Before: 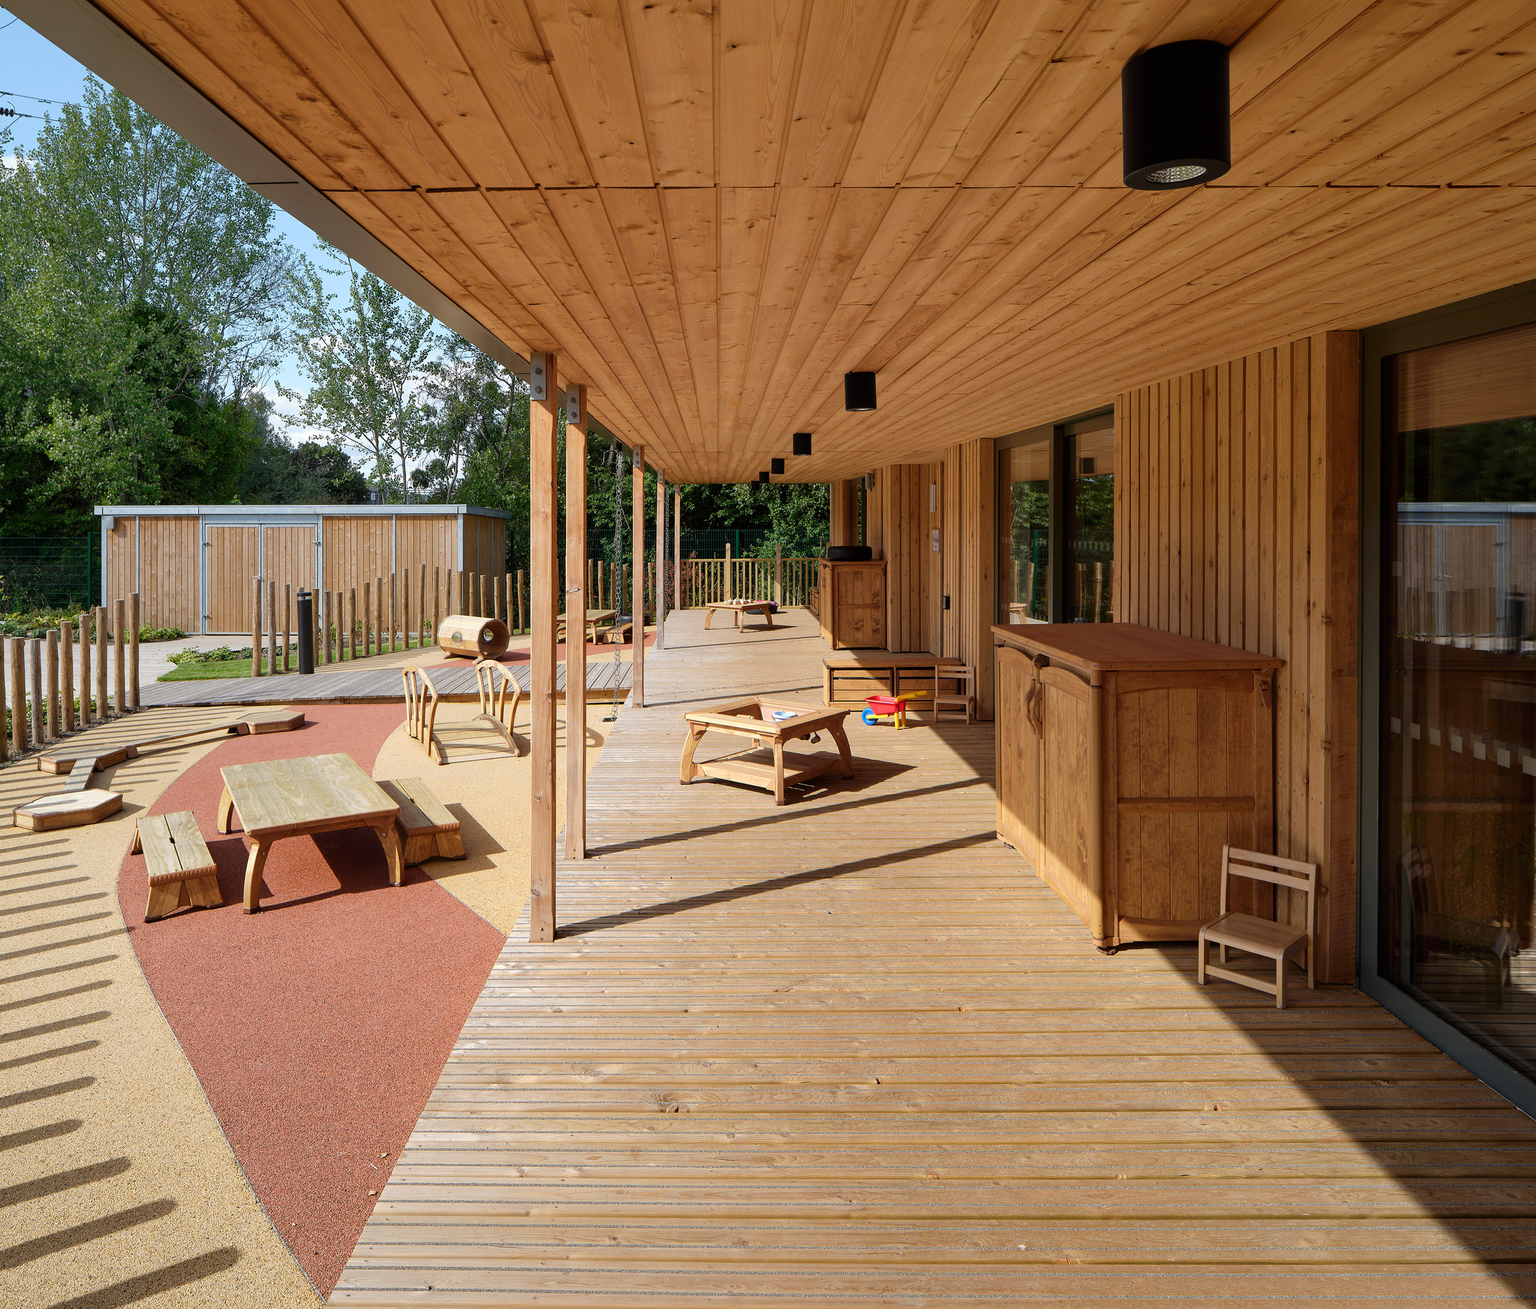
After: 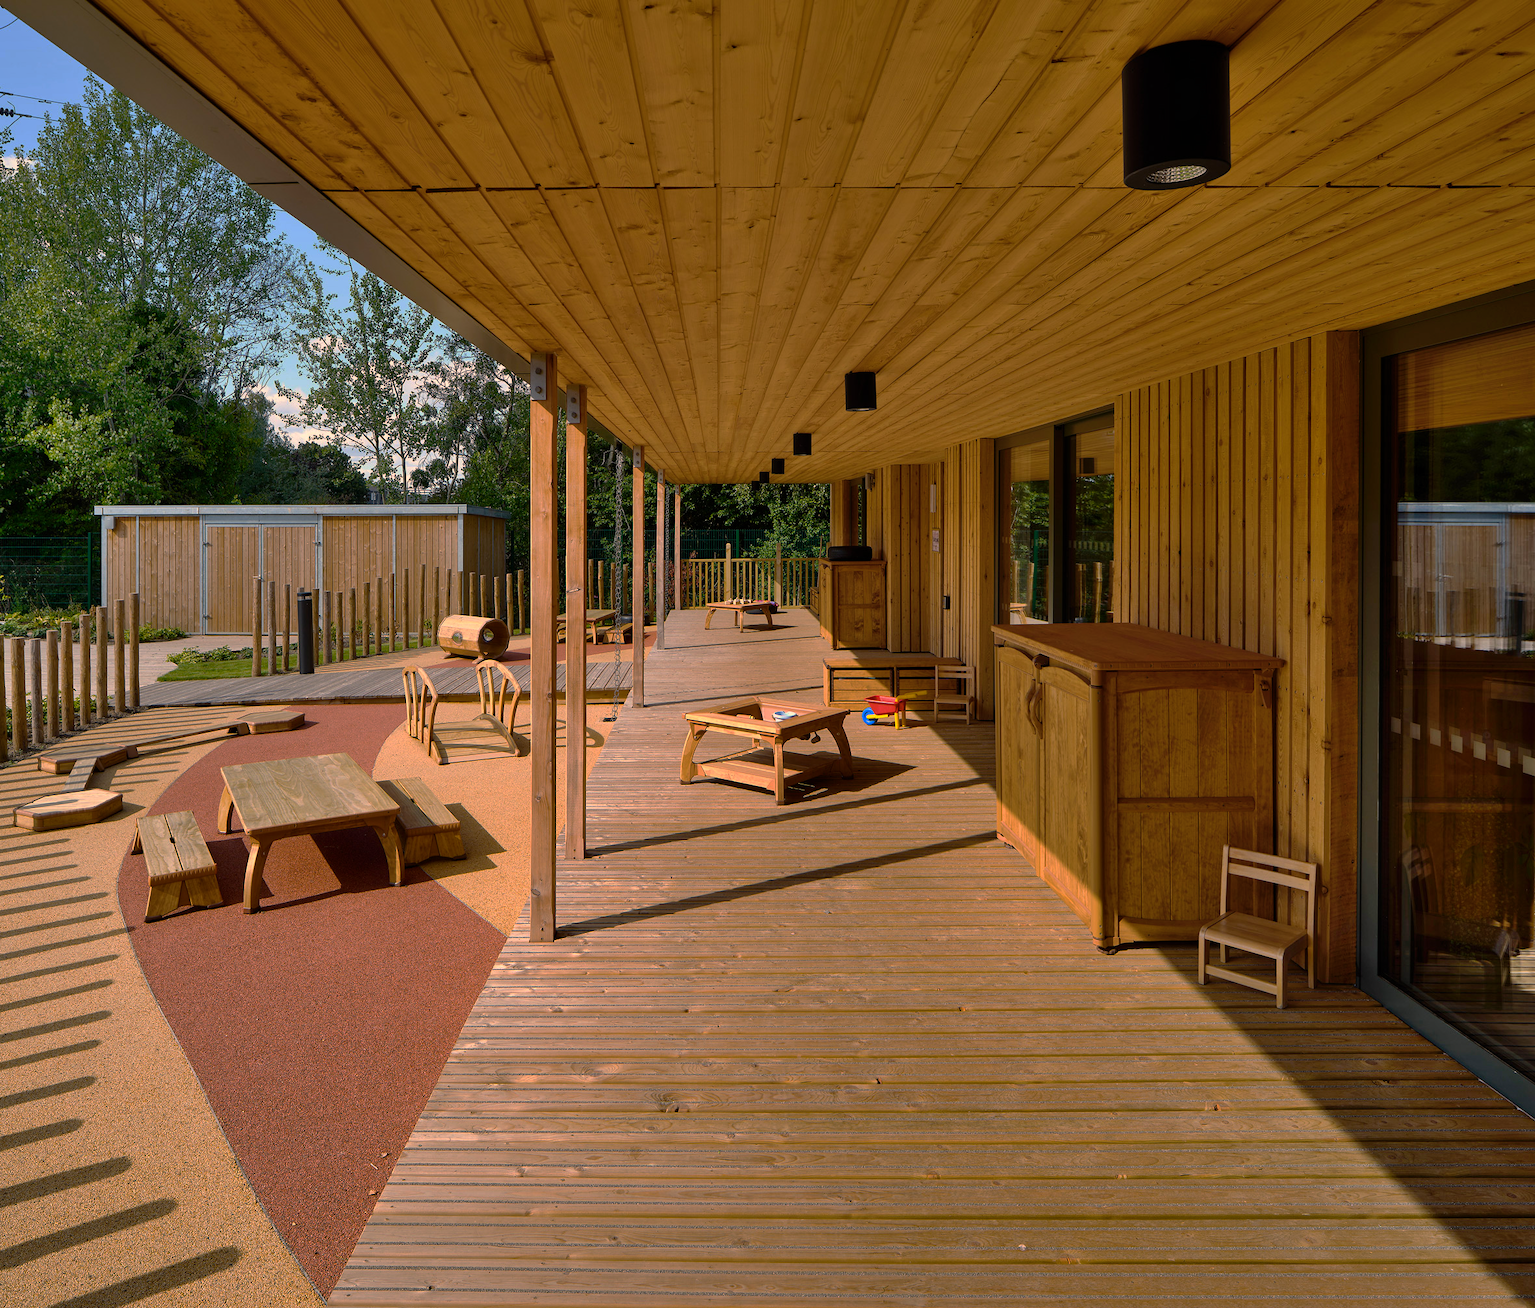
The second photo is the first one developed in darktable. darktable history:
color balance rgb: highlights gain › chroma 3.242%, highlights gain › hue 56.44°, linear chroma grading › global chroma 9.651%, perceptual saturation grading › global saturation 29.747%, global vibrance 20%
shadows and highlights: low approximation 0.01, soften with gaussian
base curve: curves: ch0 [(0, 0) (0.826, 0.587) (1, 1)], preserve colors none
contrast brightness saturation: contrast 0.115, saturation -0.158
